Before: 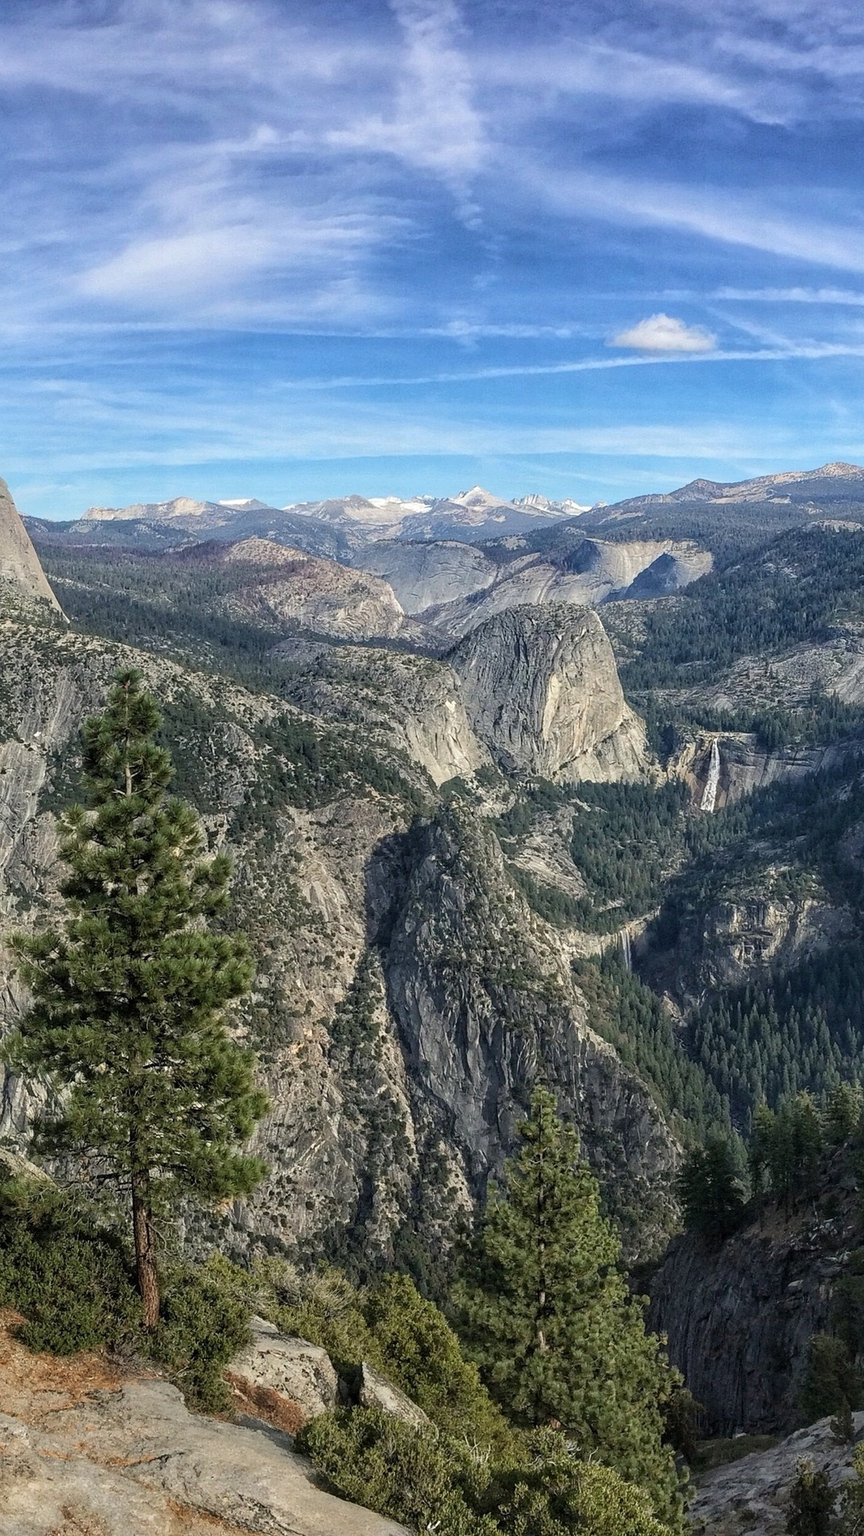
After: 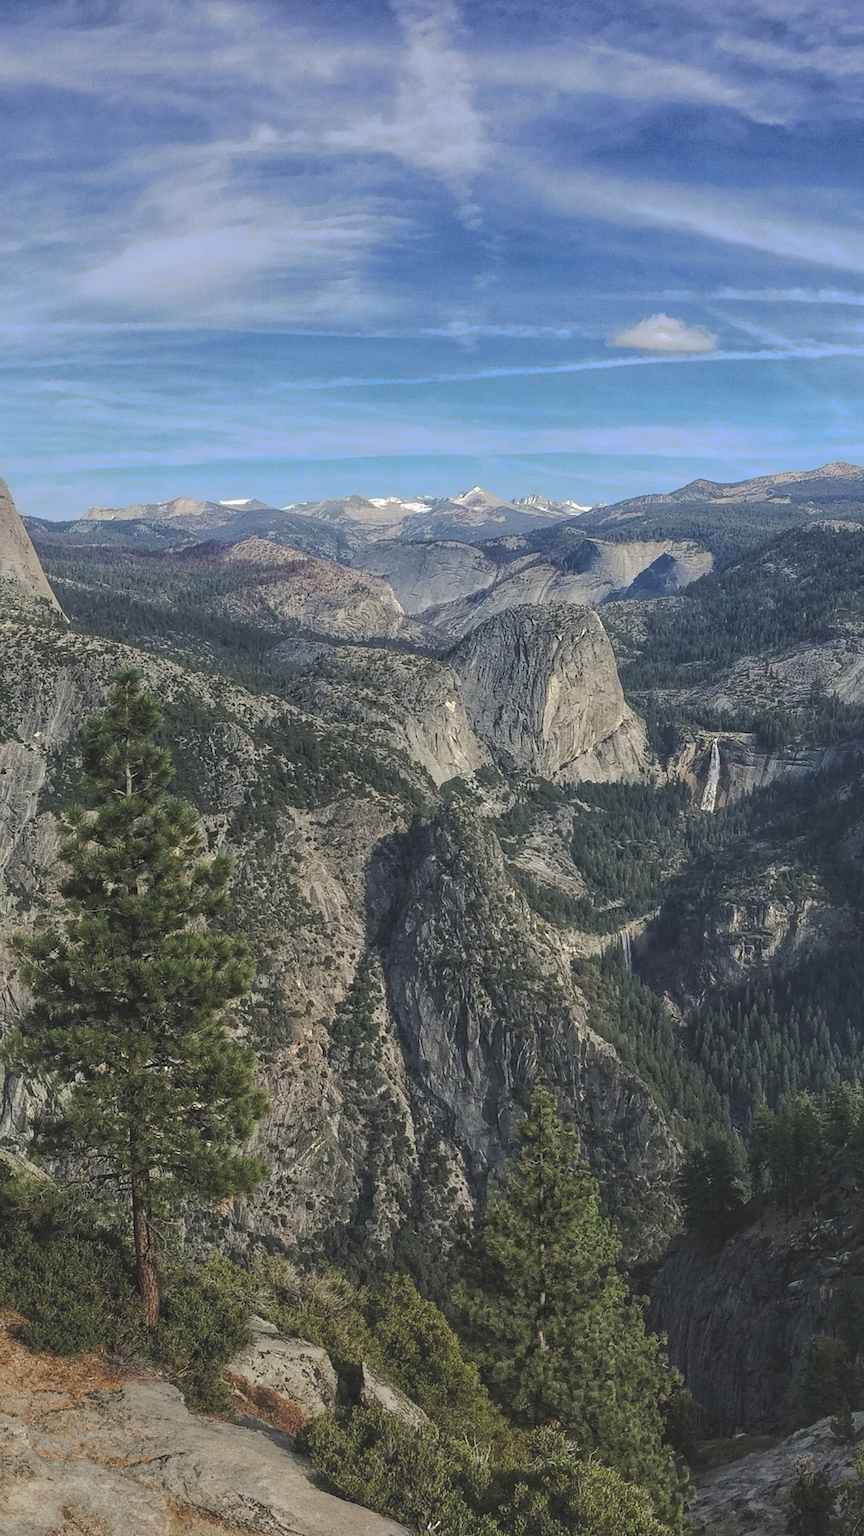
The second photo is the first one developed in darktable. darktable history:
tone curve: curves: ch0 [(0, 0) (0.003, 0.149) (0.011, 0.152) (0.025, 0.154) (0.044, 0.164) (0.069, 0.179) (0.1, 0.194) (0.136, 0.211) (0.177, 0.232) (0.224, 0.258) (0.277, 0.289) (0.335, 0.326) (0.399, 0.371) (0.468, 0.438) (0.543, 0.504) (0.623, 0.569) (0.709, 0.642) (0.801, 0.716) (0.898, 0.775) (1, 1)], preserve colors none
